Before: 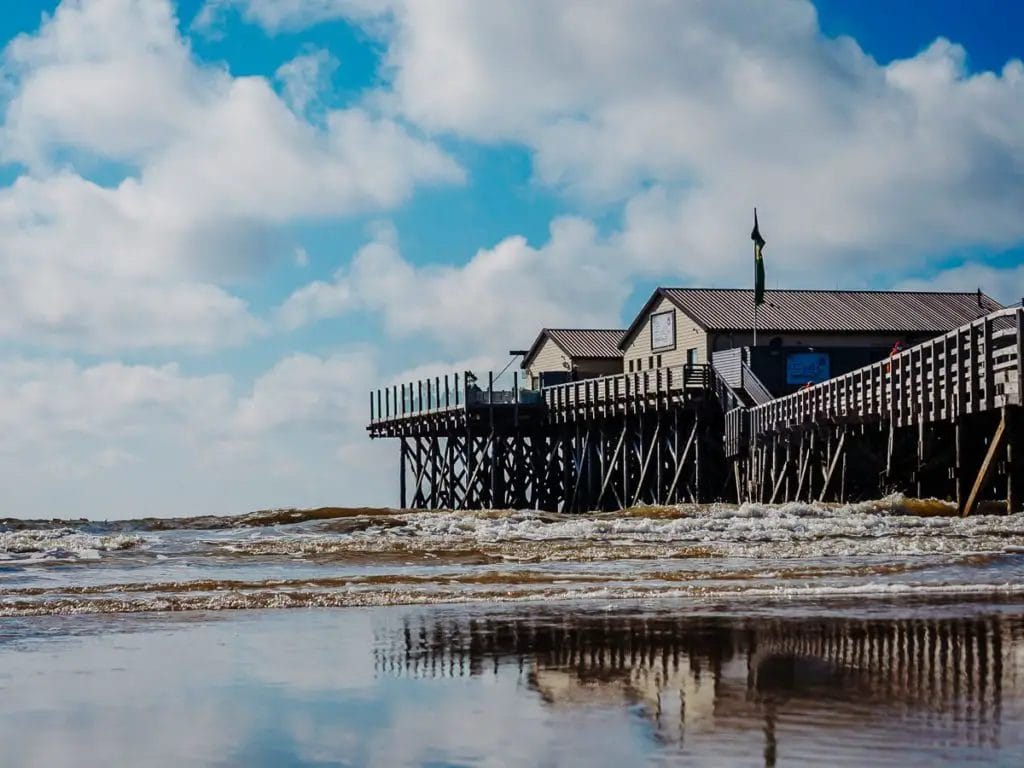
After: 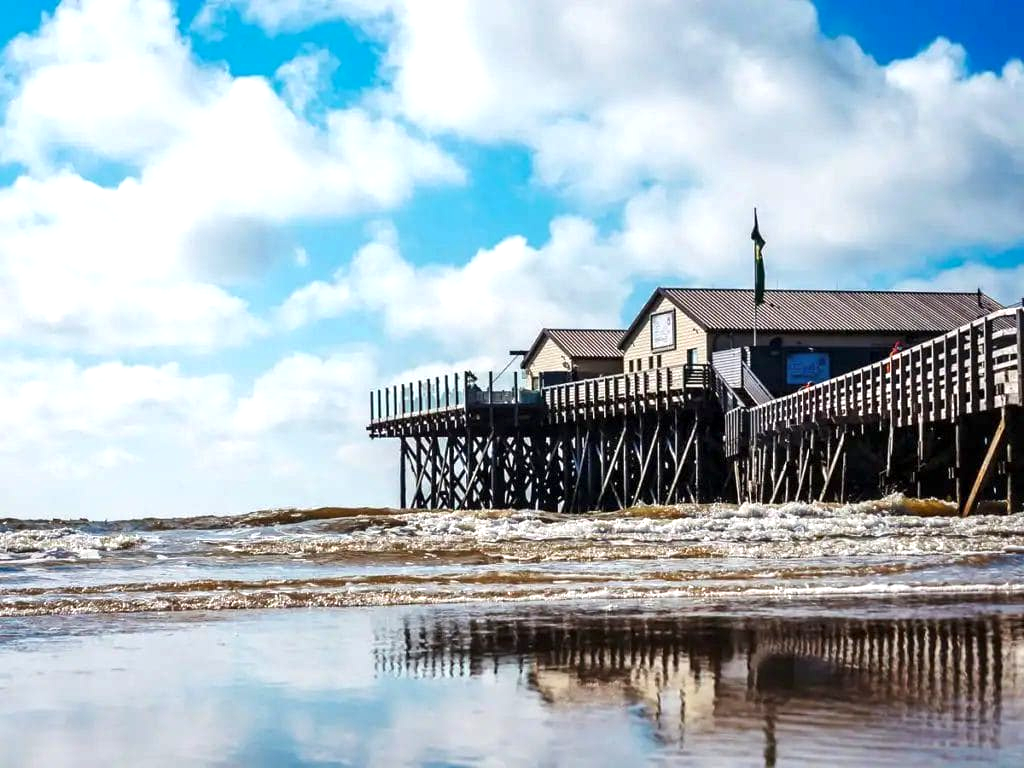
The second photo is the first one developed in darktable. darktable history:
local contrast: mode bilateral grid, contrast 20, coarseness 50, detail 120%, midtone range 0.2
exposure: black level correction 0, exposure 0.9 EV, compensate highlight preservation false
